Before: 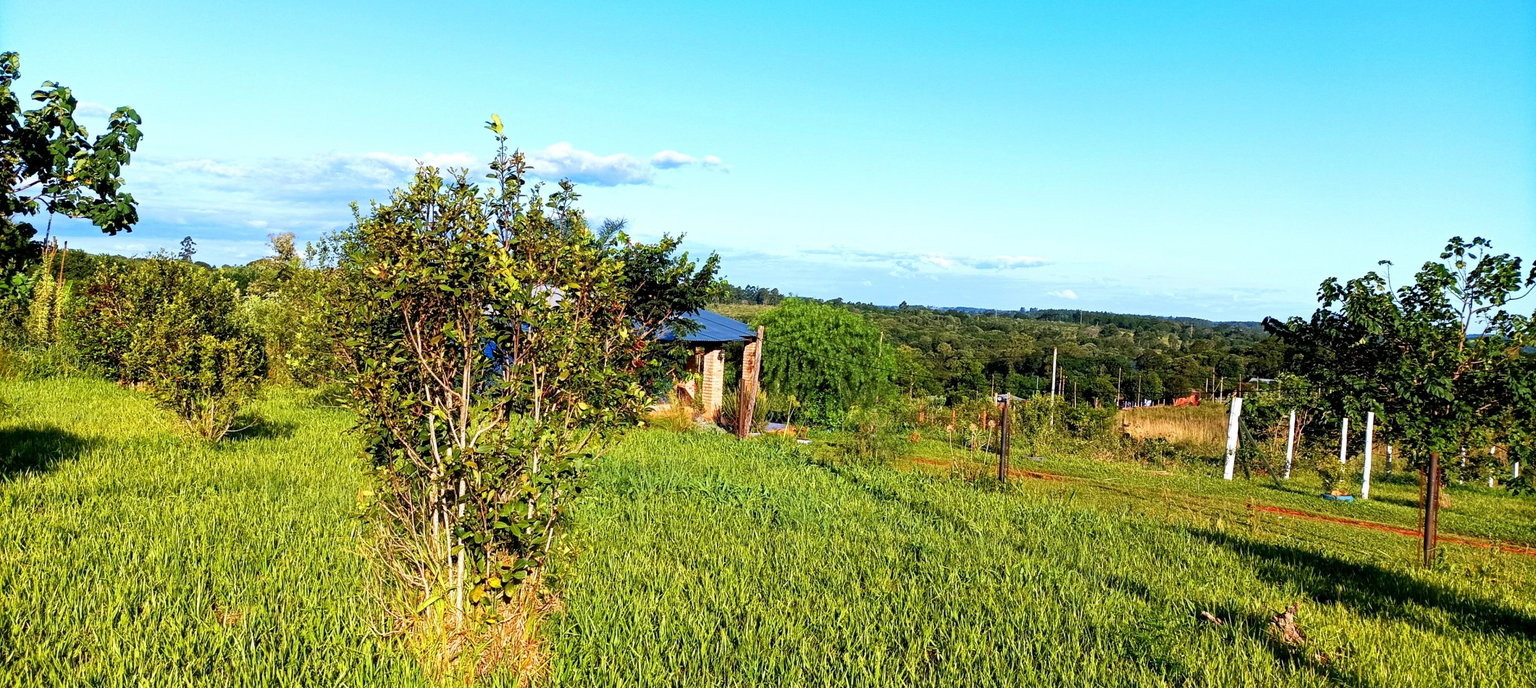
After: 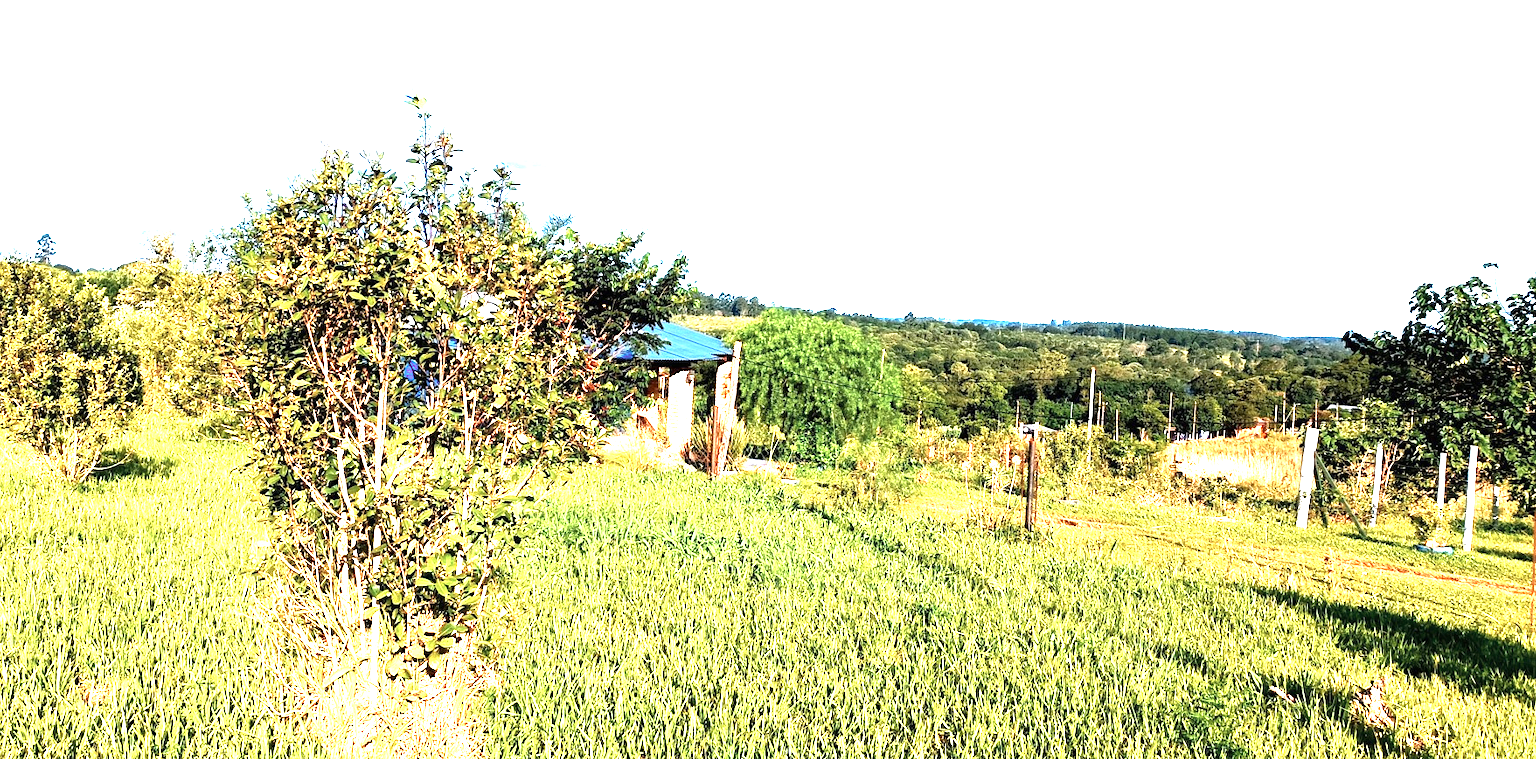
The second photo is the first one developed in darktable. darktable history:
crop: left 9.807%, top 6.259%, right 7.334%, bottom 2.177%
color zones: curves: ch0 [(0.018, 0.548) (0.197, 0.654) (0.425, 0.447) (0.605, 0.658) (0.732, 0.579)]; ch1 [(0.105, 0.531) (0.224, 0.531) (0.386, 0.39) (0.618, 0.456) (0.732, 0.456) (0.956, 0.421)]; ch2 [(0.039, 0.583) (0.215, 0.465) (0.399, 0.544) (0.465, 0.548) (0.614, 0.447) (0.724, 0.43) (0.882, 0.623) (0.956, 0.632)]
exposure: black level correction 0, exposure 1.379 EV, compensate exposure bias true, compensate highlight preservation false
